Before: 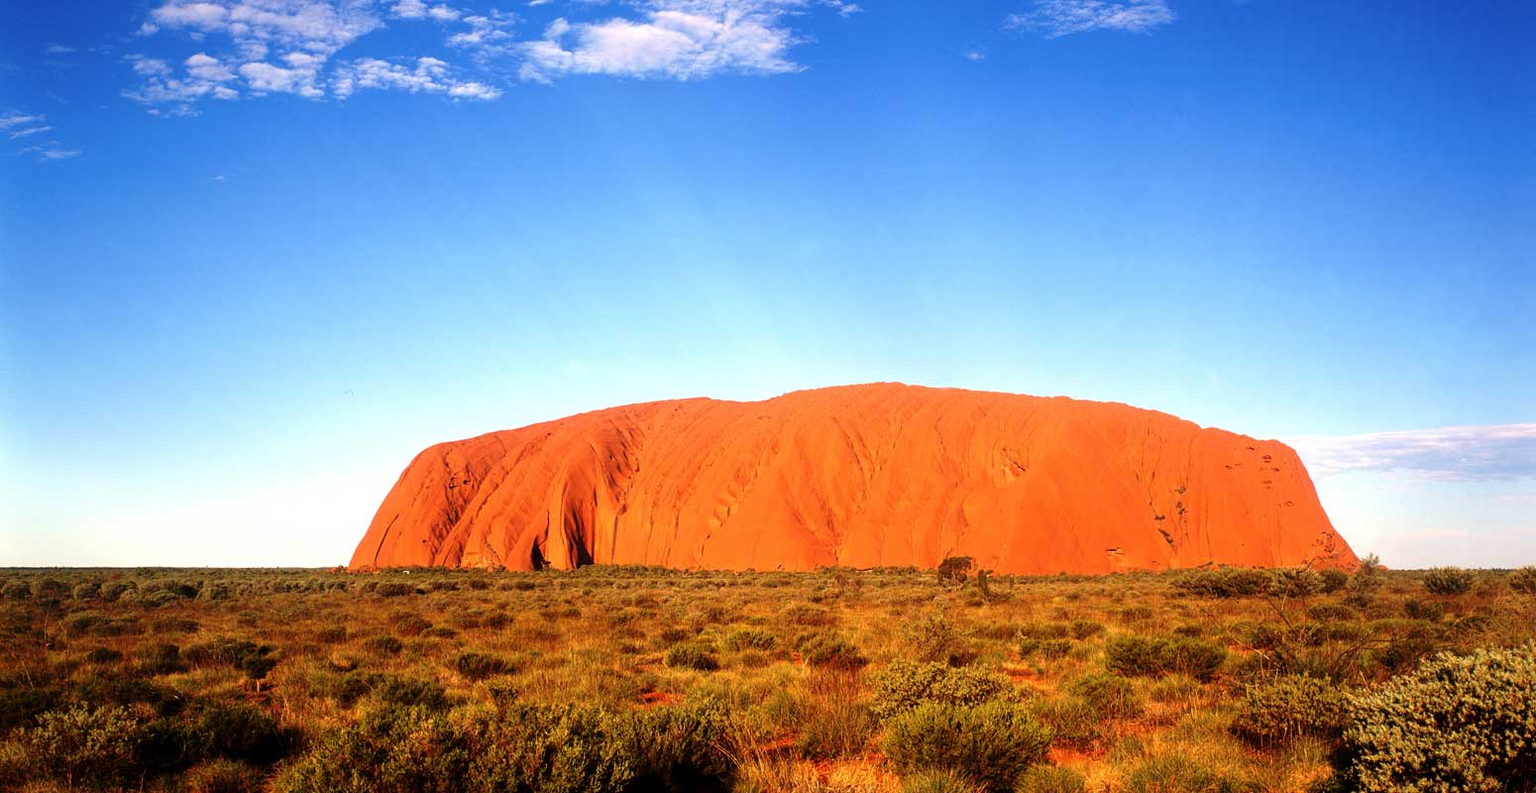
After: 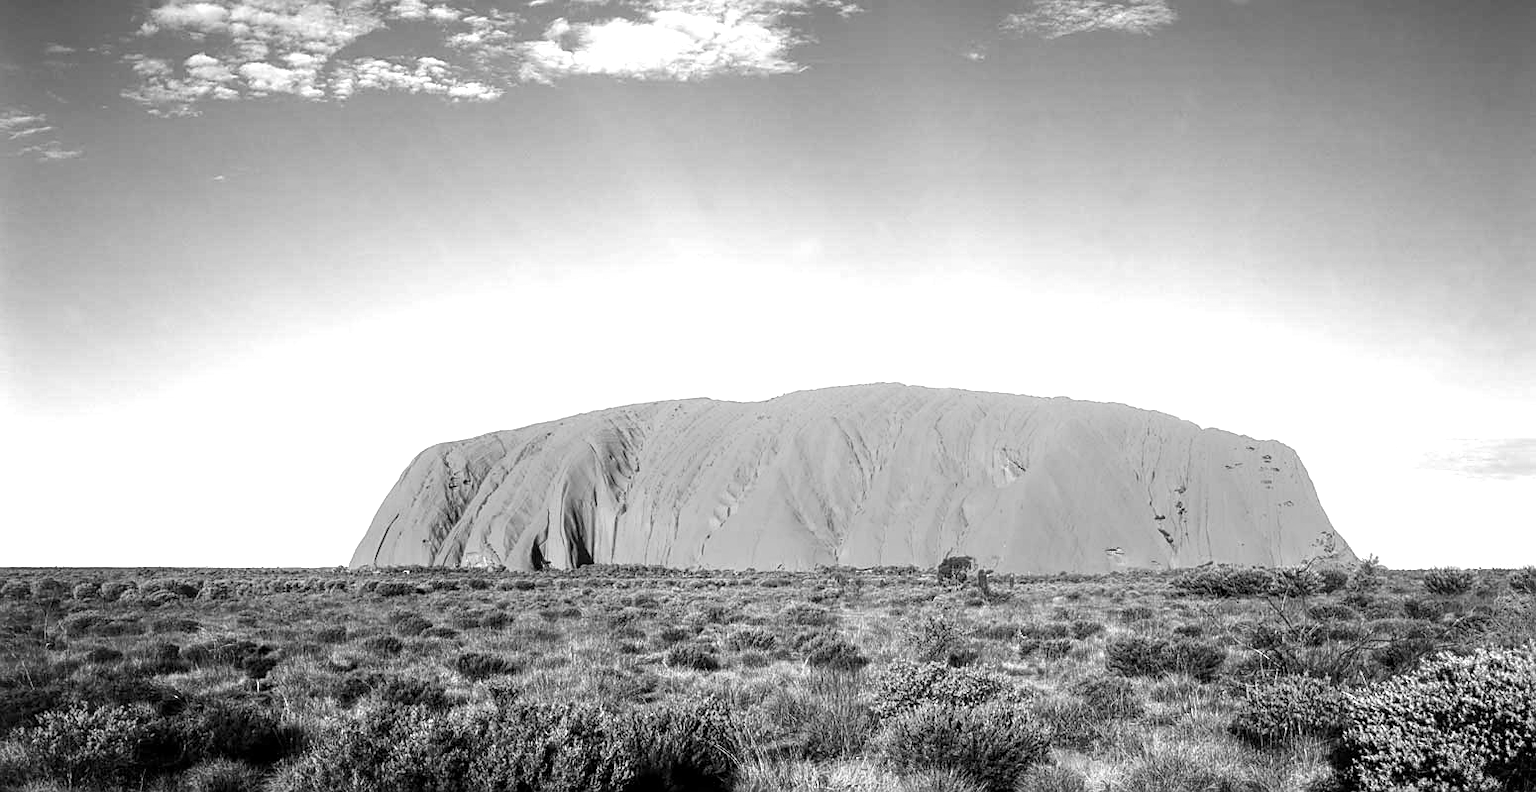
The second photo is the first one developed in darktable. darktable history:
local contrast: on, module defaults
exposure: exposure 0.648 EV, compensate highlight preservation false
sharpen: radius 1.864, amount 0.398, threshold 1.271
monochrome: on, module defaults
